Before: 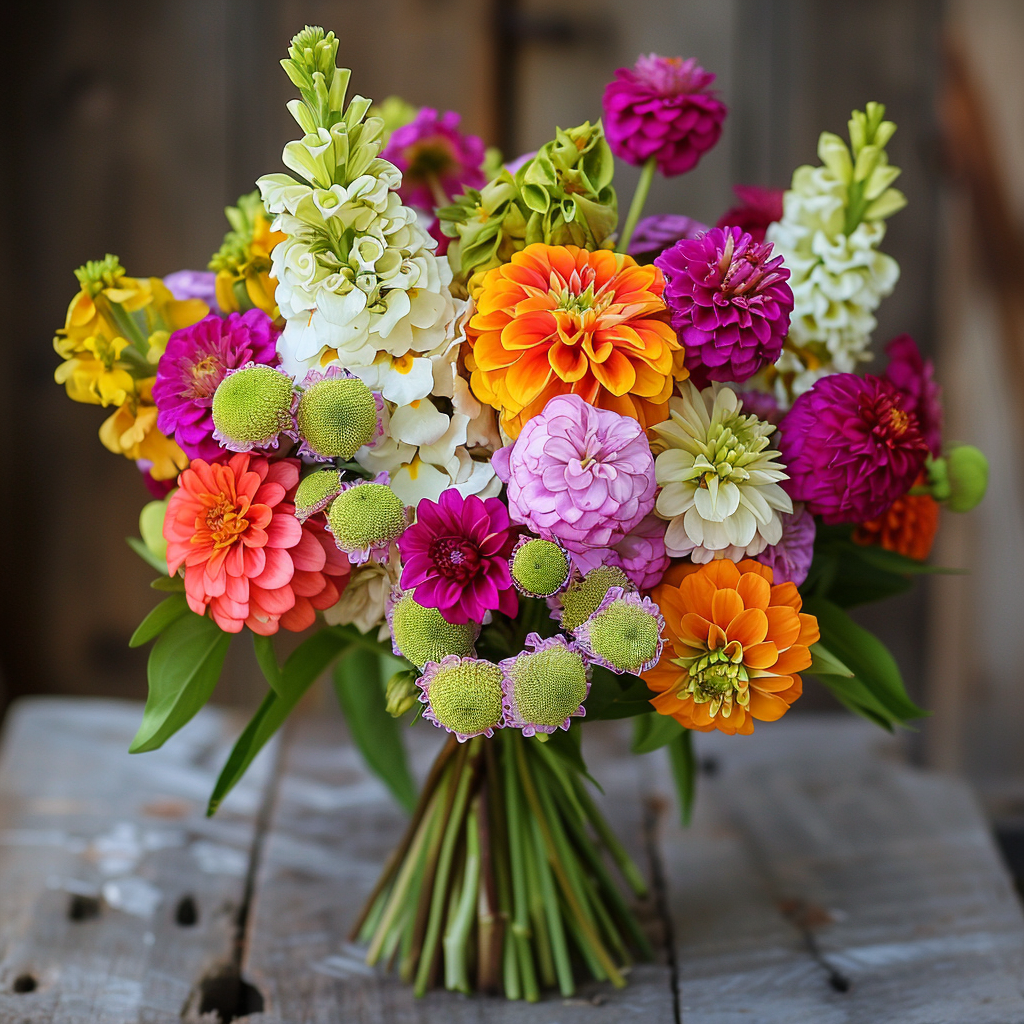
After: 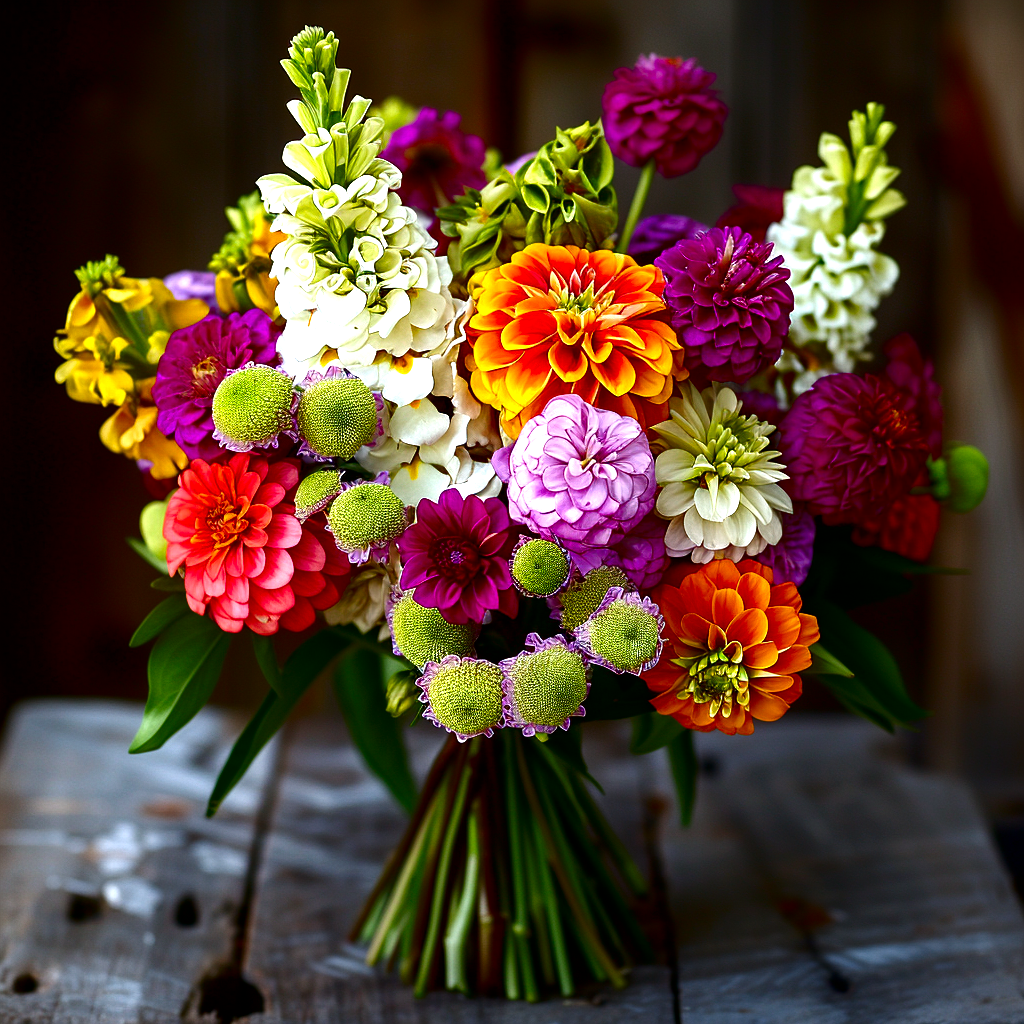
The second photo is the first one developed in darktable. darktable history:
contrast brightness saturation: contrast 0.09, brightness -0.595, saturation 0.168
tone equalizer: -8 EV -0.731 EV, -7 EV -0.689 EV, -6 EV -0.579 EV, -5 EV -0.413 EV, -3 EV 0.402 EV, -2 EV 0.6 EV, -1 EV 0.691 EV, +0 EV 0.734 EV
